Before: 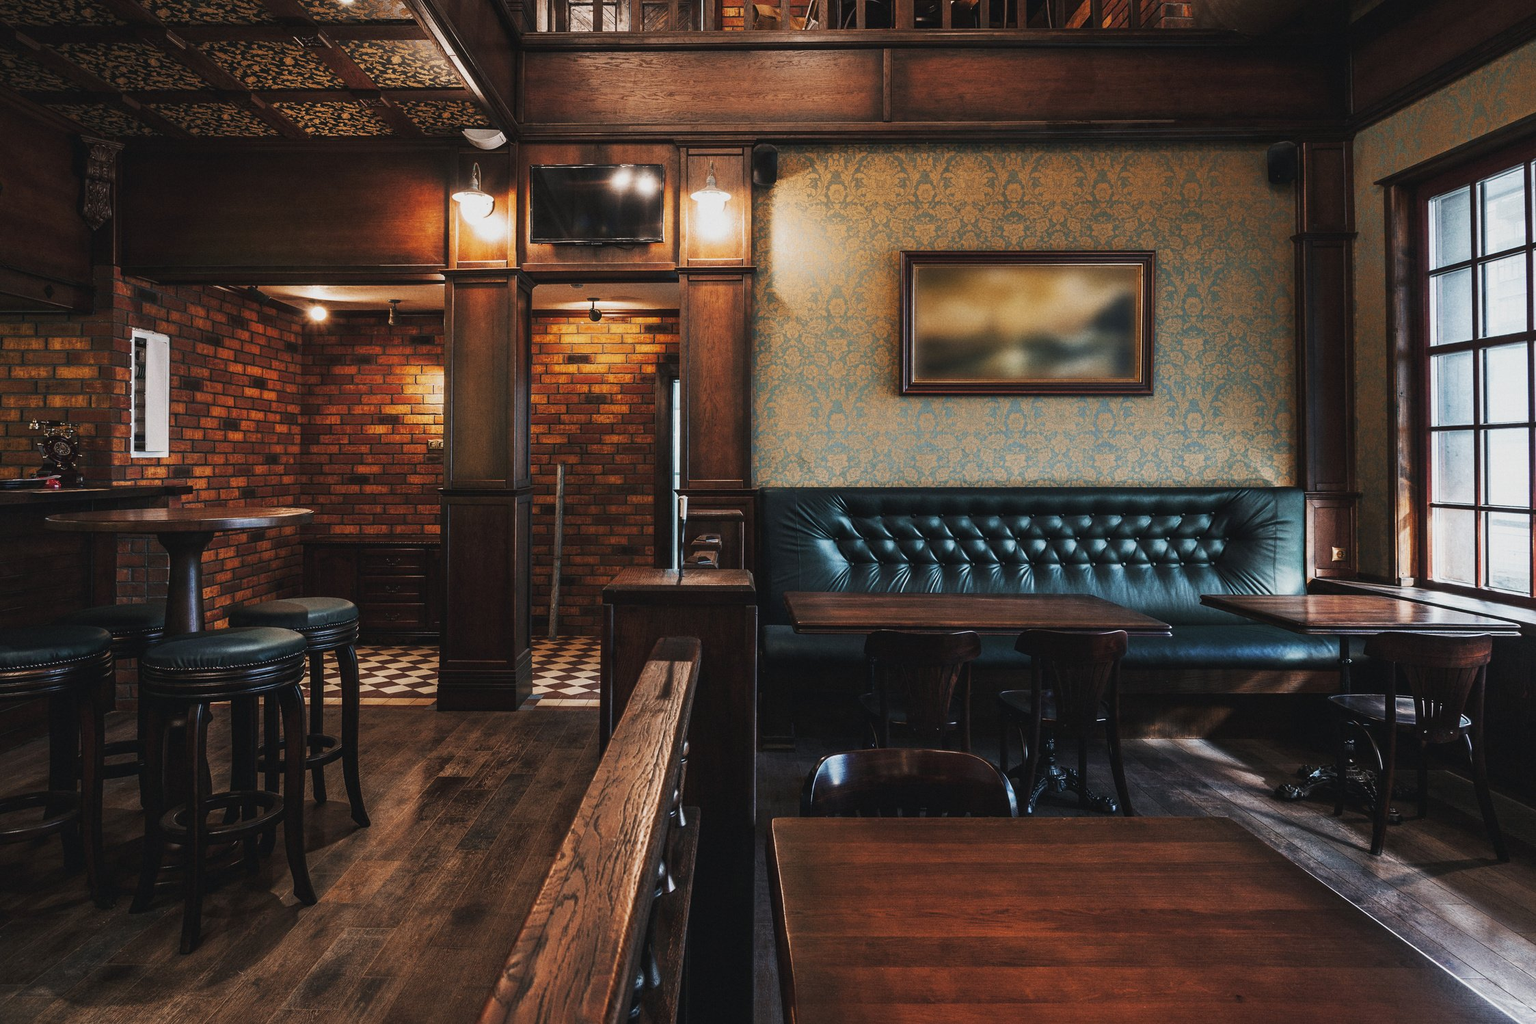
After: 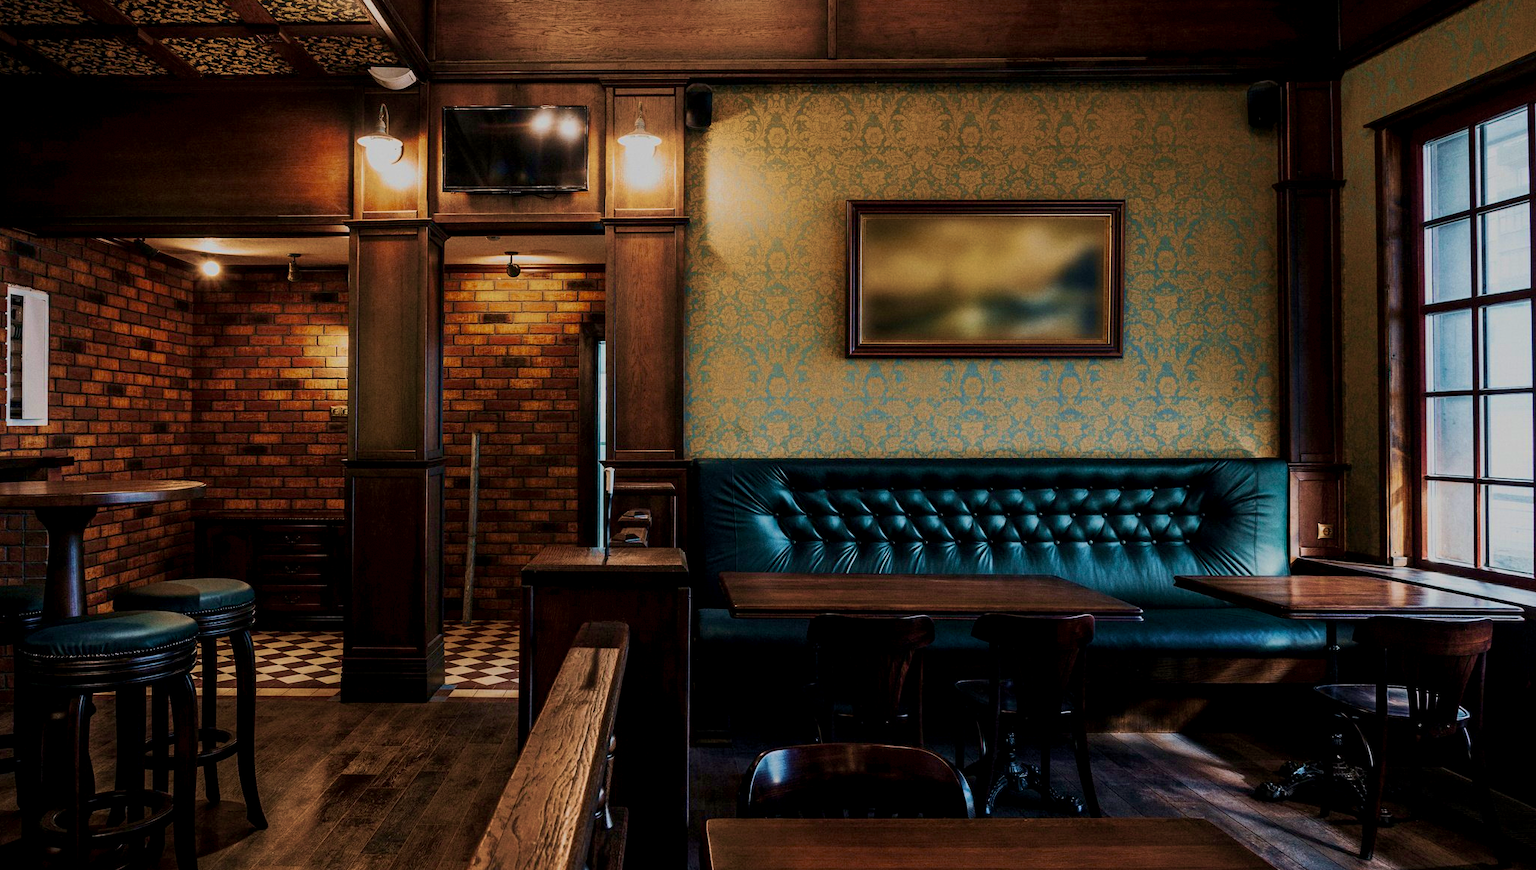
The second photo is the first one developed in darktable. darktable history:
crop: left 8.155%, top 6.611%, bottom 15.385%
velvia: strength 74%
exposure: black level correction 0.011, exposure -0.478 EV, compensate highlight preservation false
